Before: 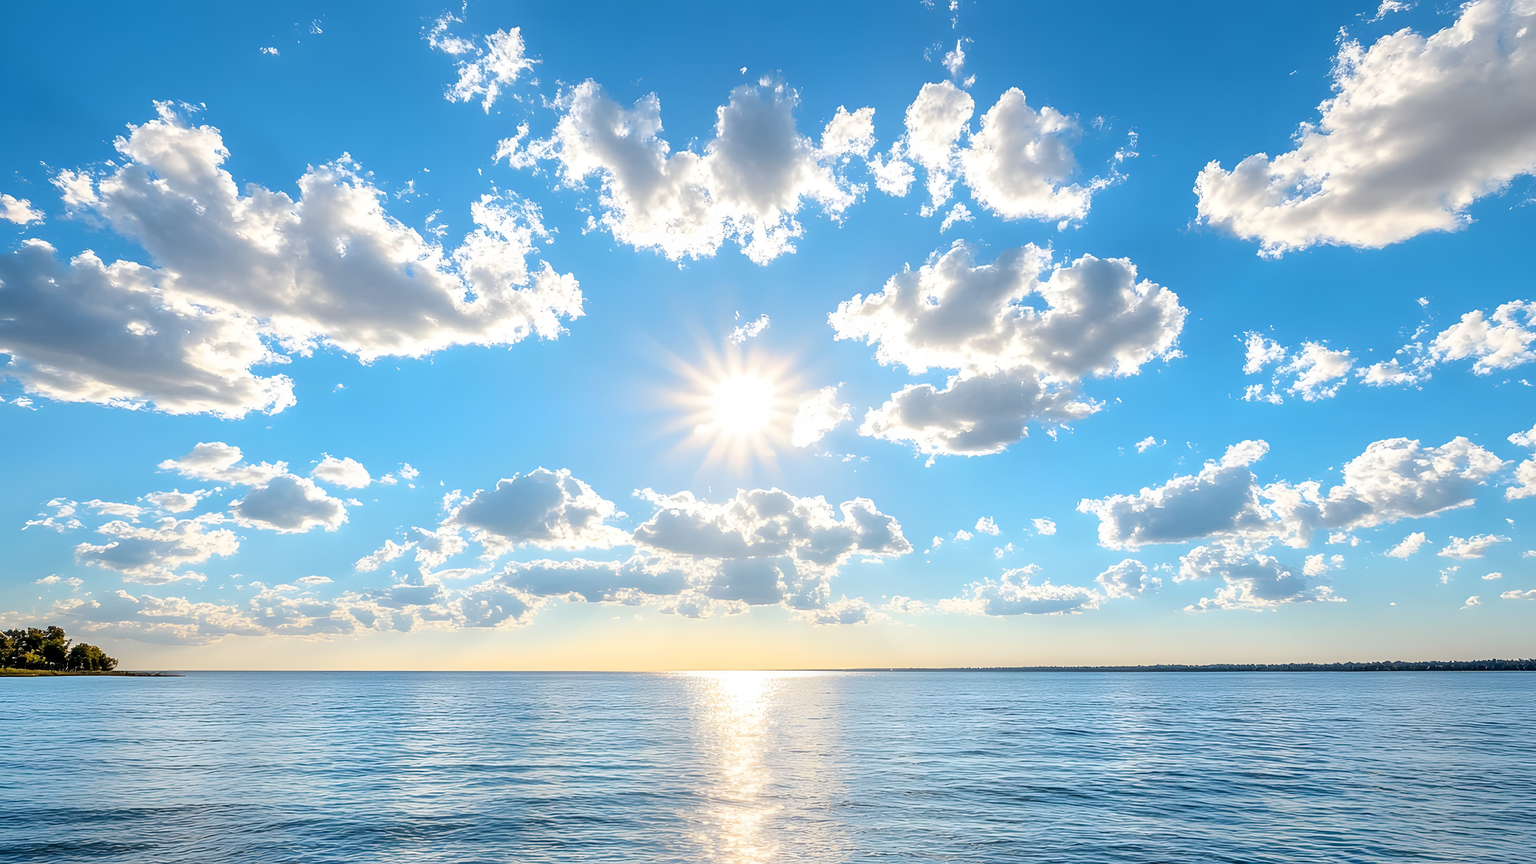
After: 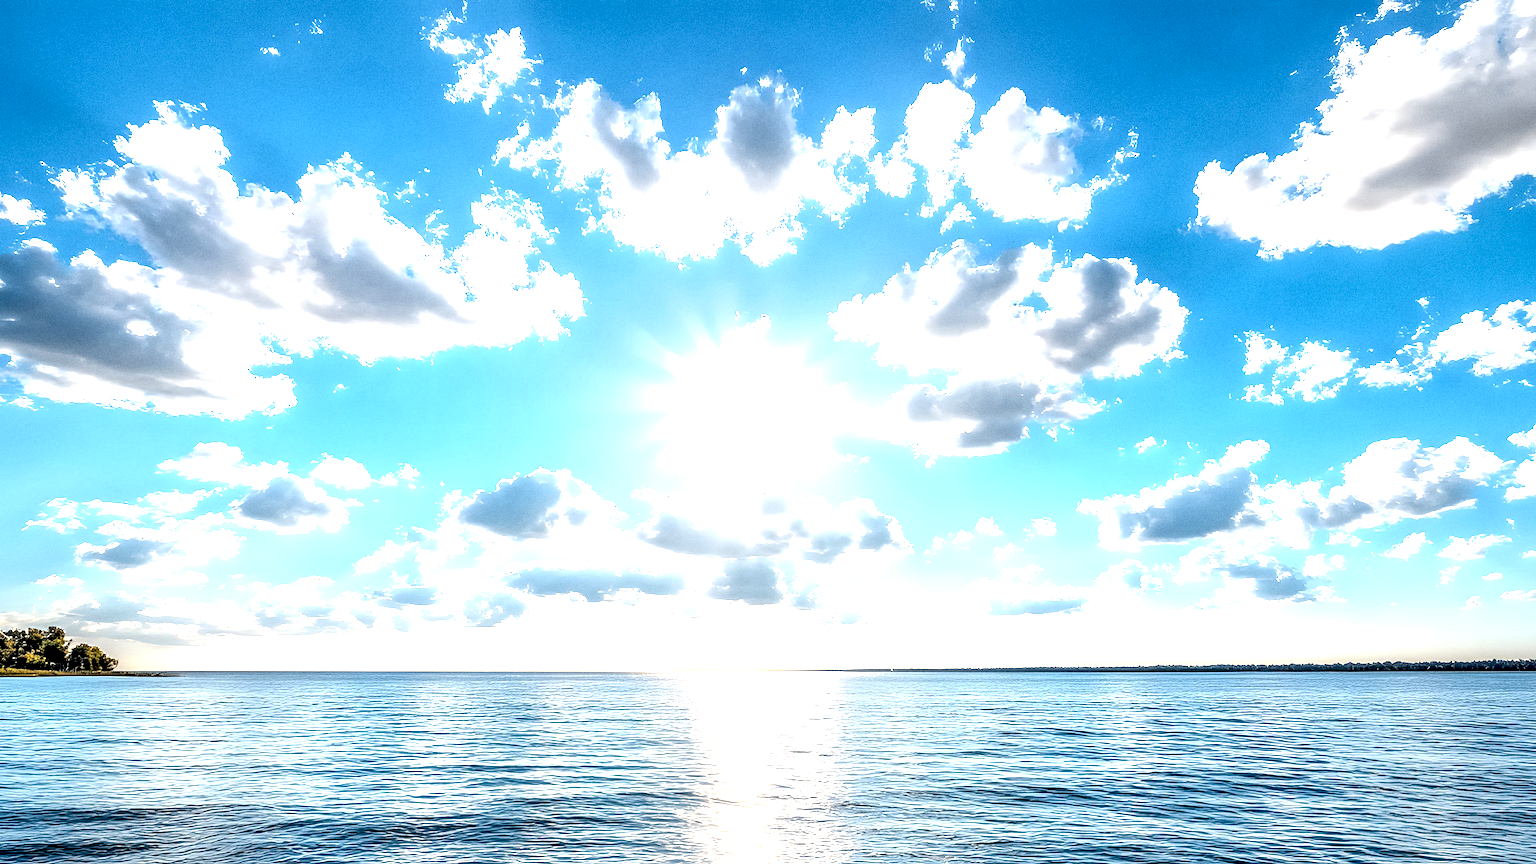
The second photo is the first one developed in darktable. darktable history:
local contrast: detail 203%
grain: coarseness 0.09 ISO, strength 40%
exposure: black level correction 0, exposure 0.7 EV, compensate exposure bias true, compensate highlight preservation false
